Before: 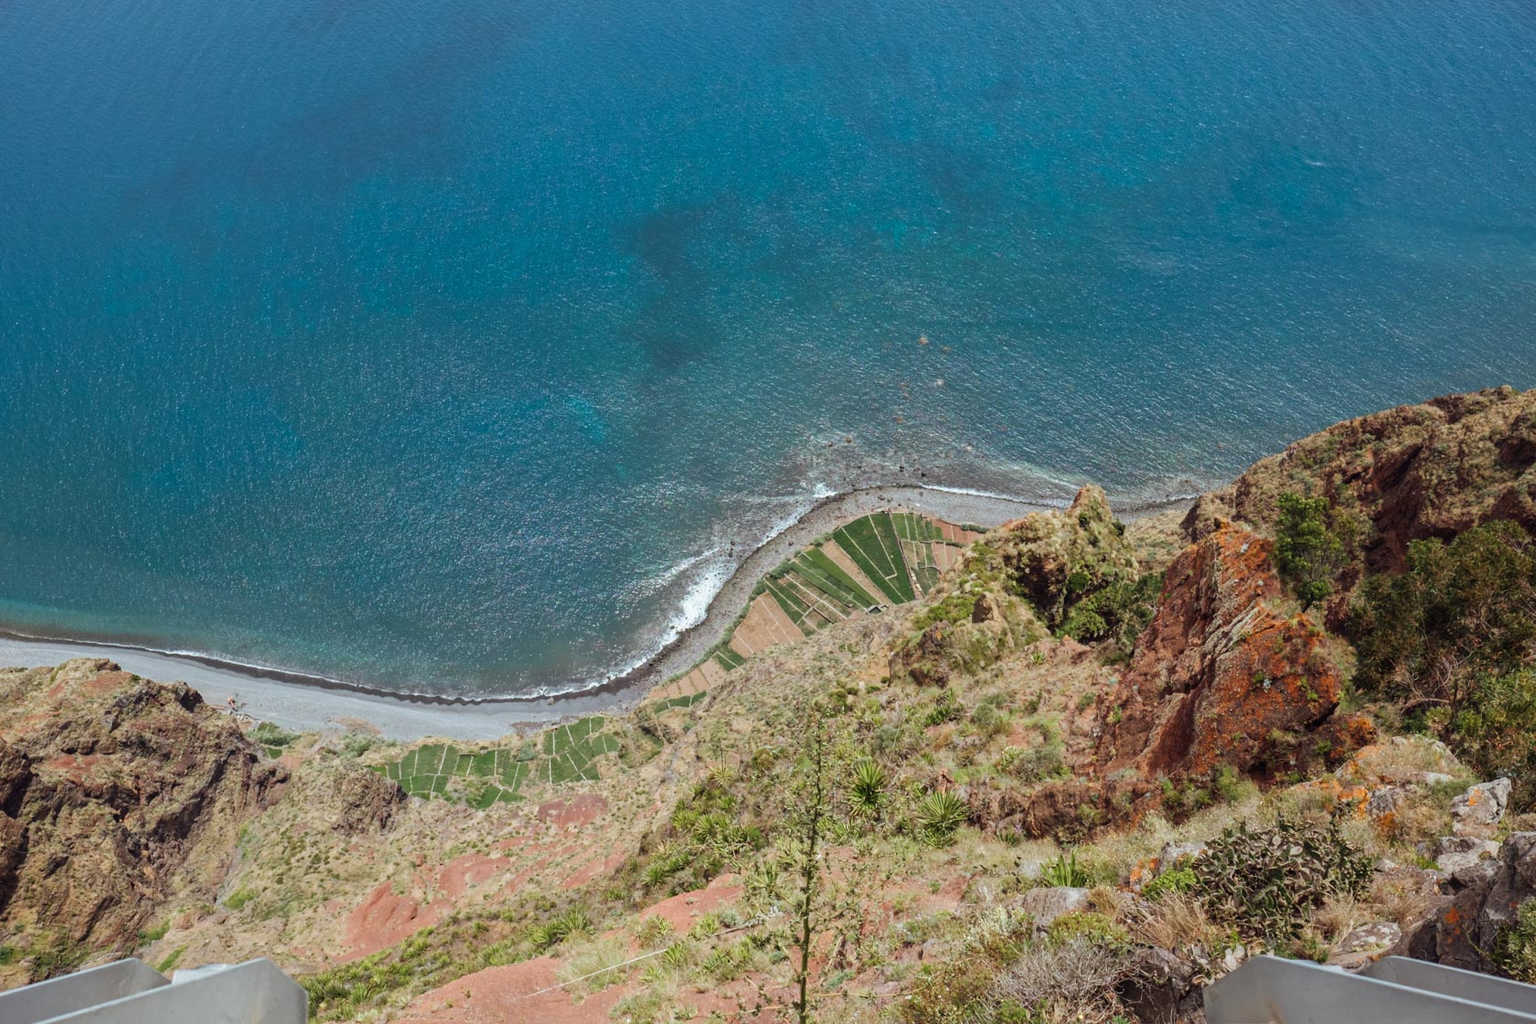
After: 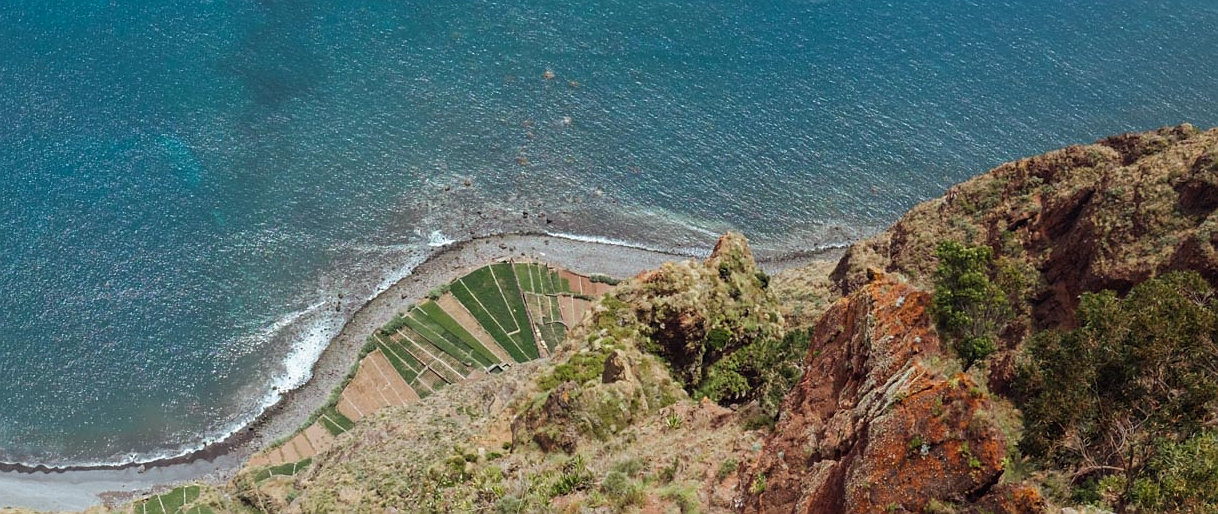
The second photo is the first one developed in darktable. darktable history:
sharpen: radius 1.031
crop and rotate: left 27.467%, top 26.607%, bottom 27.439%
